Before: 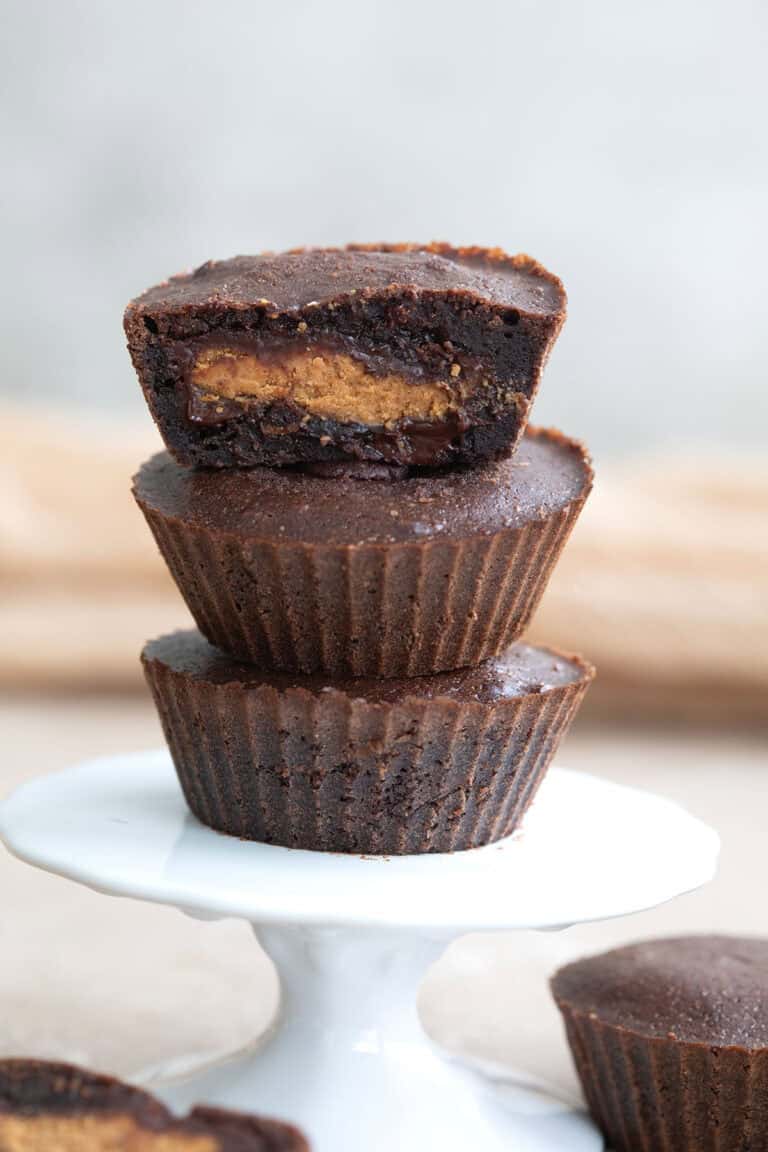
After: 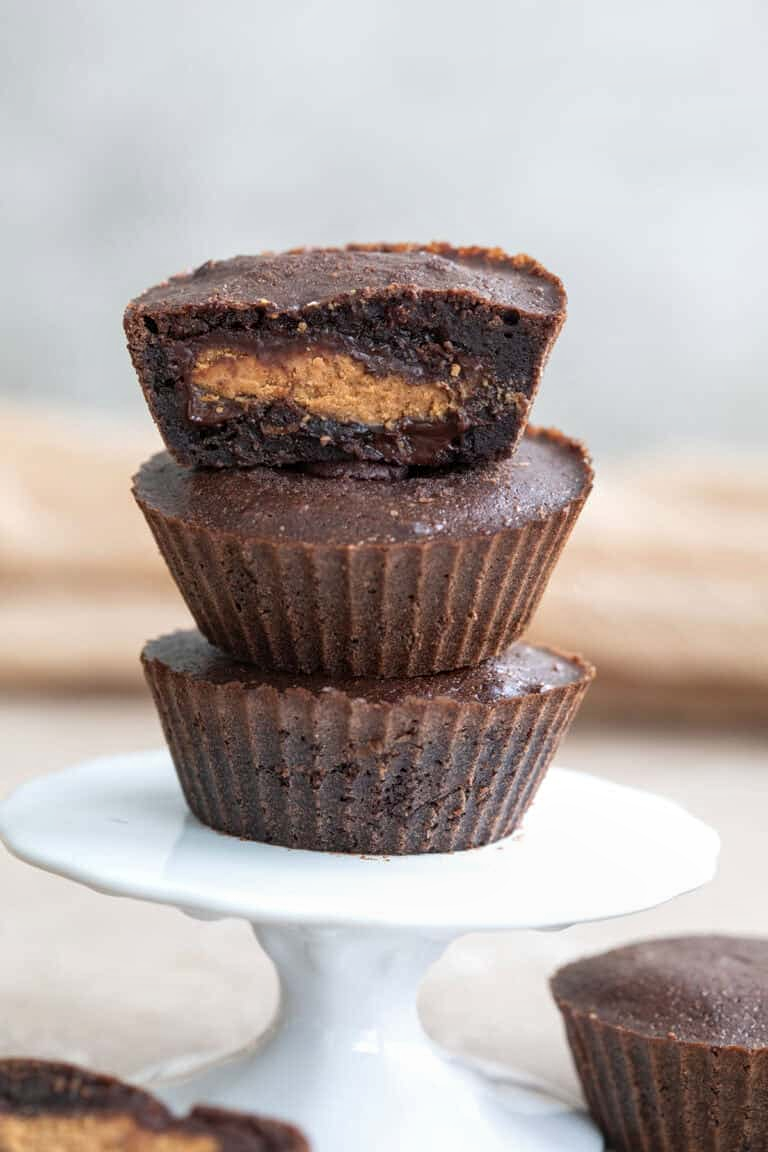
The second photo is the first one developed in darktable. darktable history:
local contrast: on, module defaults
exposure: exposure -0.026 EV, compensate exposure bias true, compensate highlight preservation false
